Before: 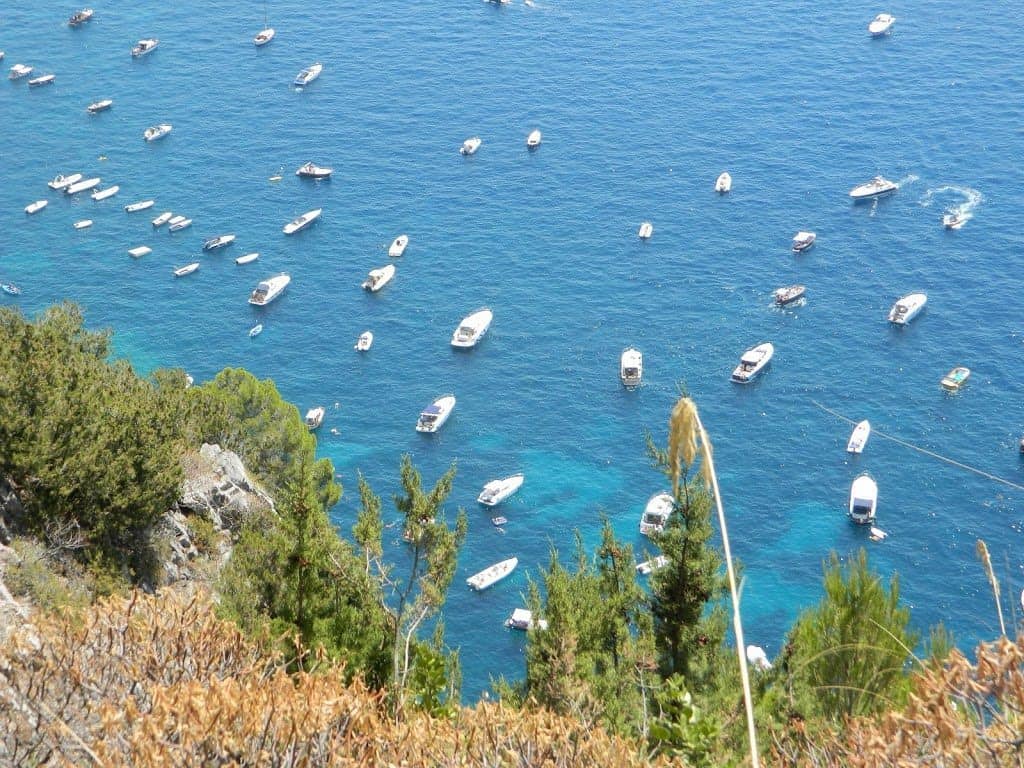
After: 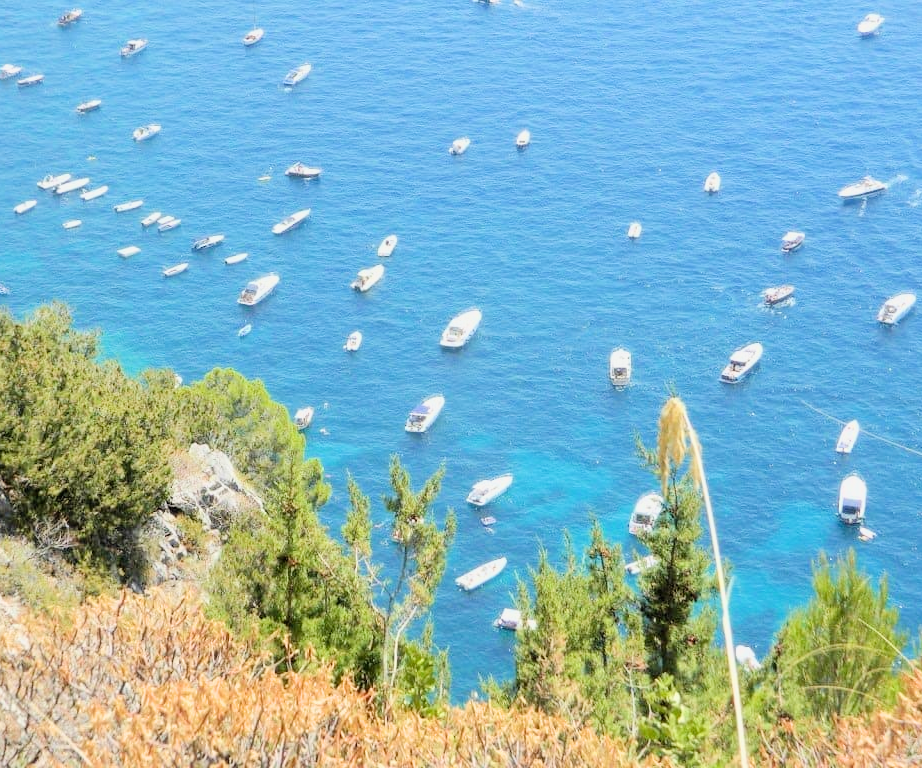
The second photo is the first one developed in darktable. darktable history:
crop and rotate: left 1.088%, right 8.807%
filmic rgb: black relative exposure -7.65 EV, white relative exposure 4.56 EV, hardness 3.61, color science v6 (2022)
exposure: black level correction 0.001, exposure 1.129 EV, compensate exposure bias true, compensate highlight preservation false
